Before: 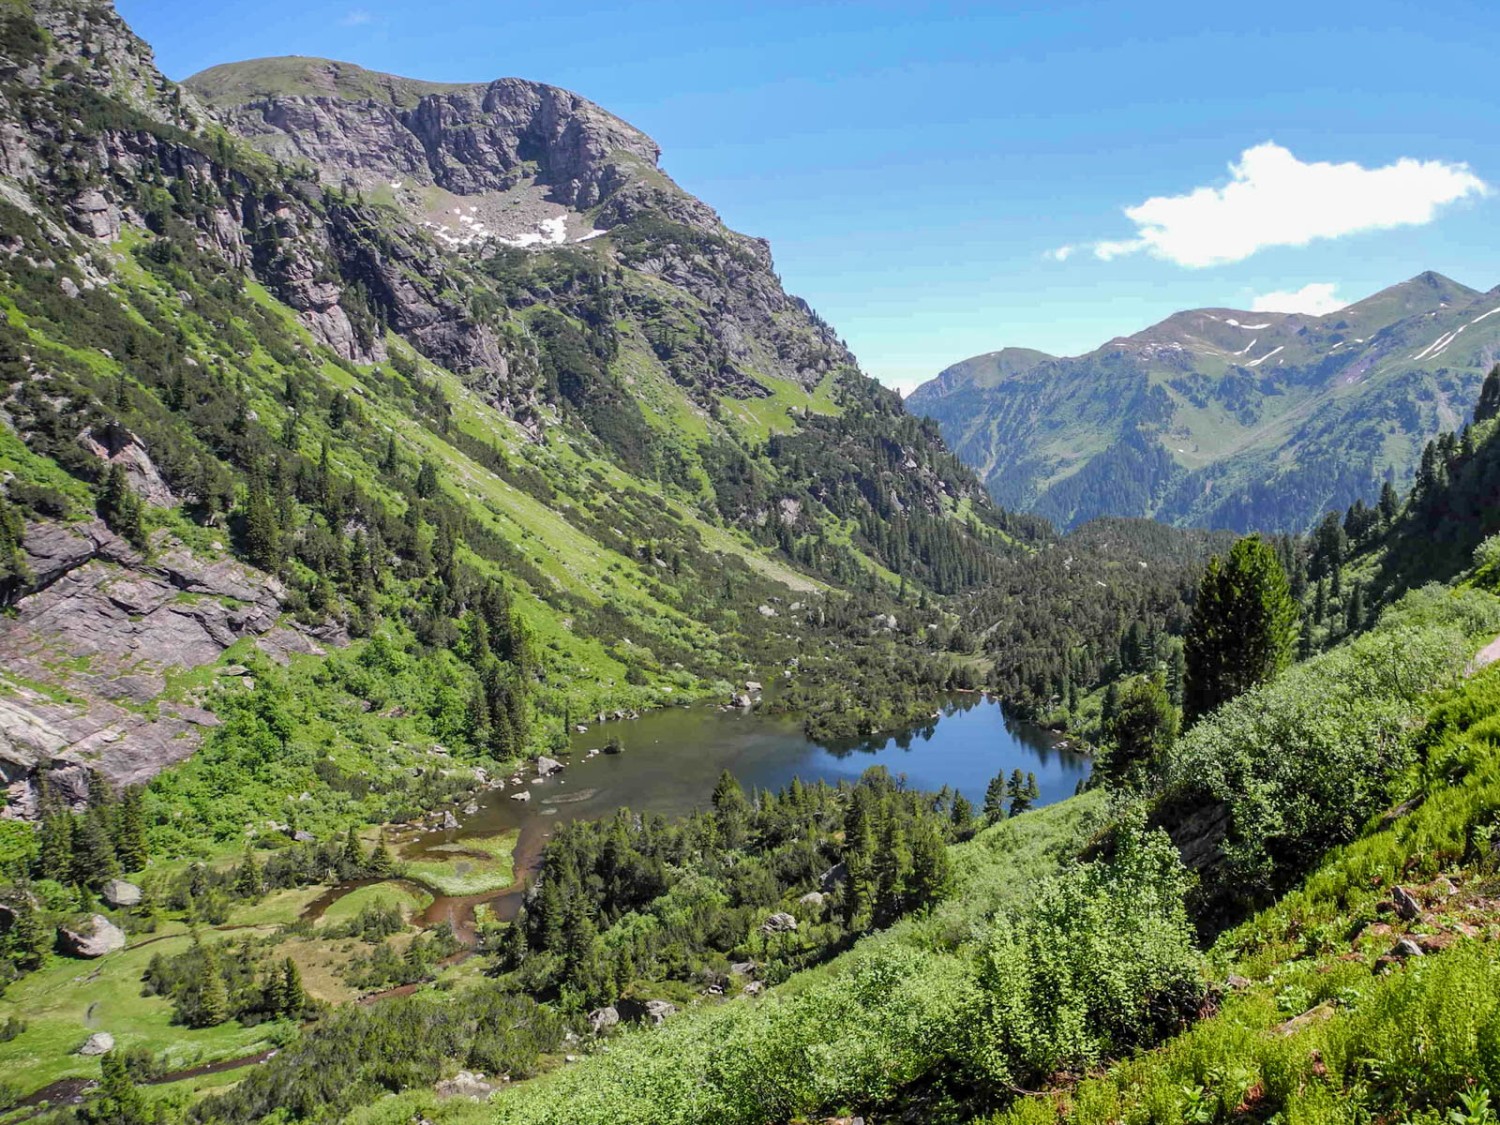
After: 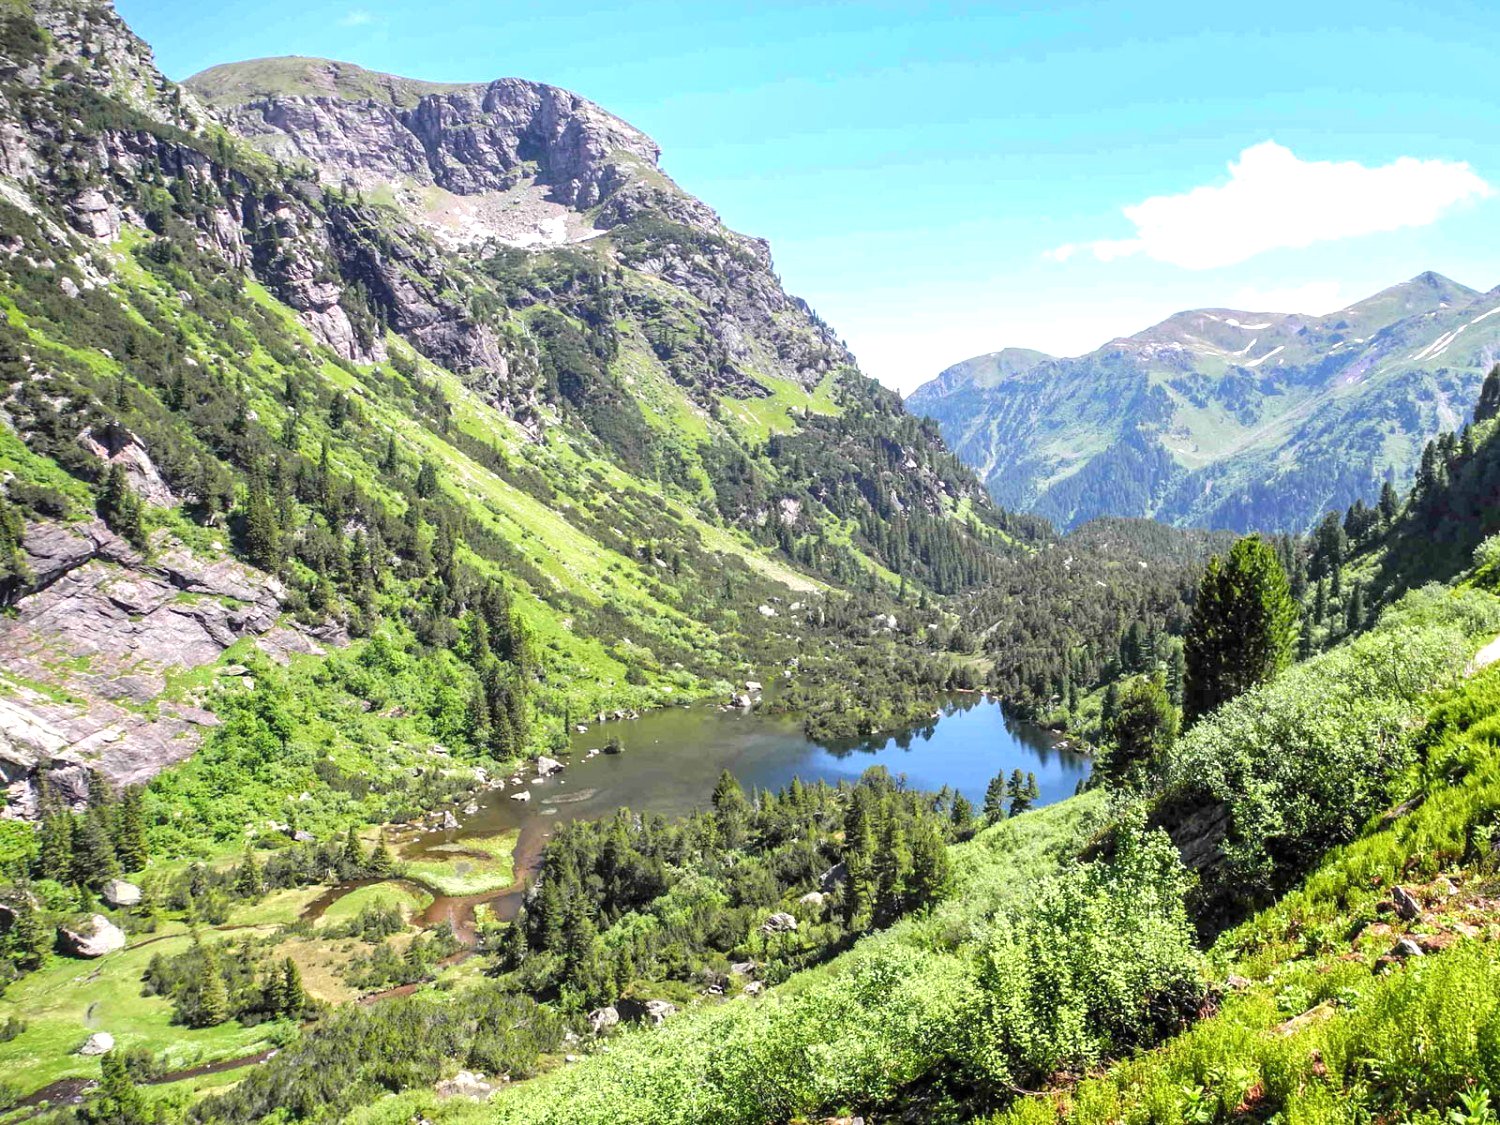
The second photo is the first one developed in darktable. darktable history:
exposure: black level correction 0, exposure 0.892 EV, compensate exposure bias true, compensate highlight preservation false
